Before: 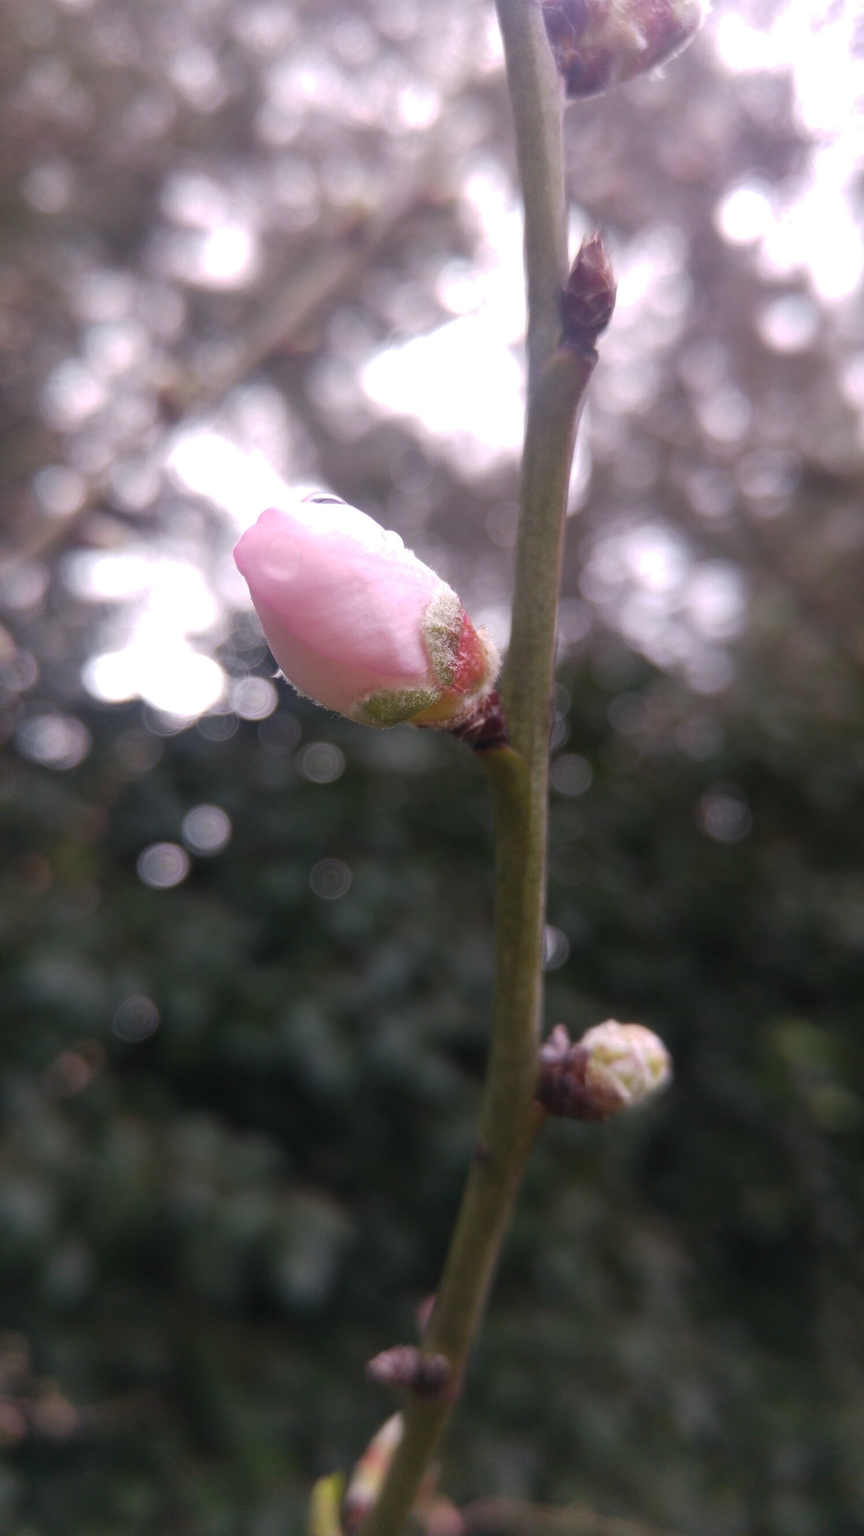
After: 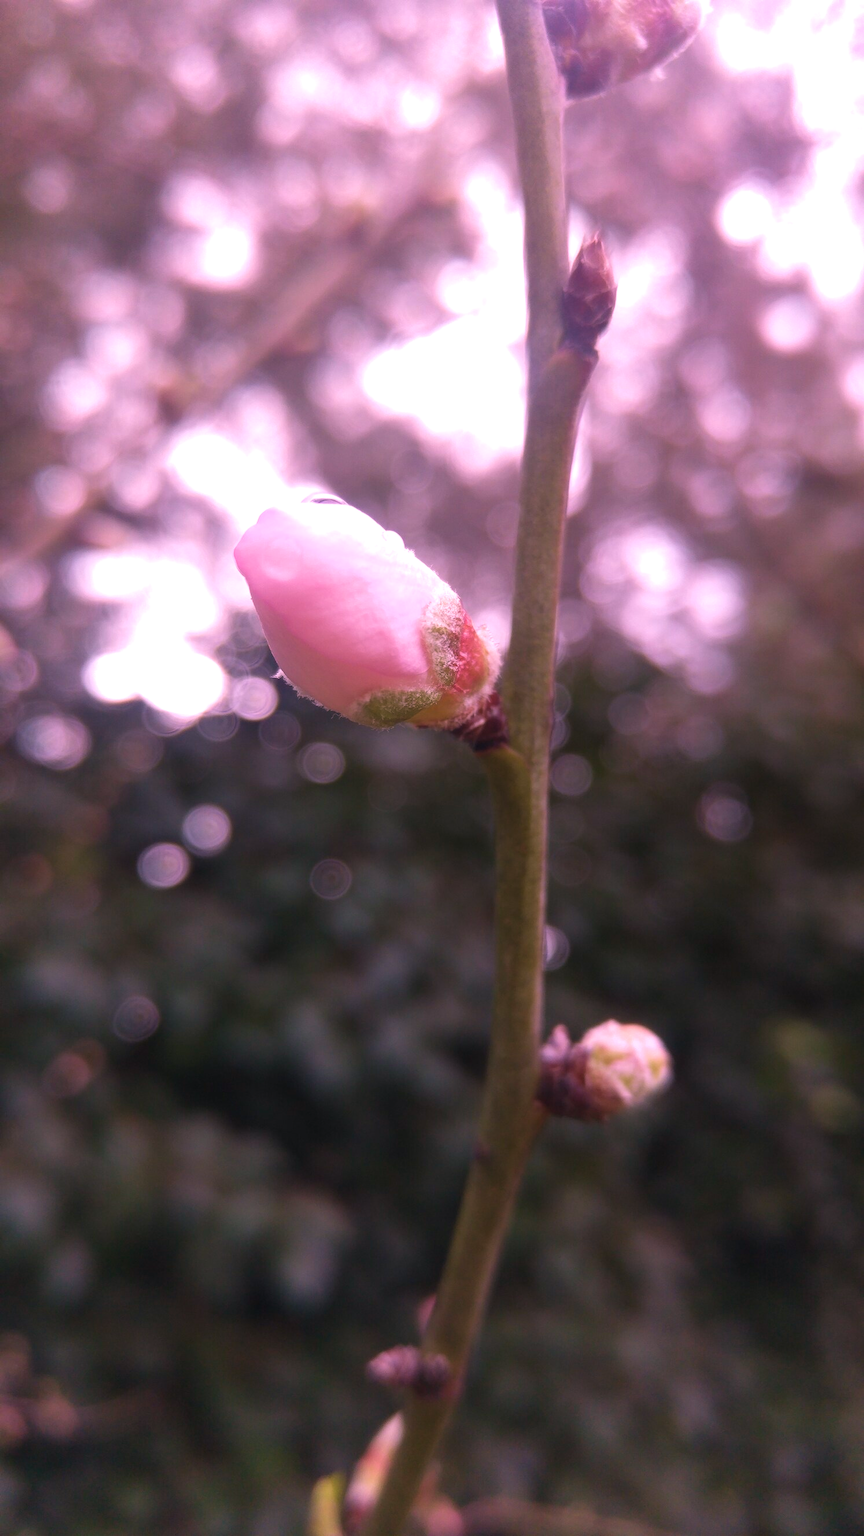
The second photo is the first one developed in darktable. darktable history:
white balance: red 1.188, blue 1.11
velvia: on, module defaults
